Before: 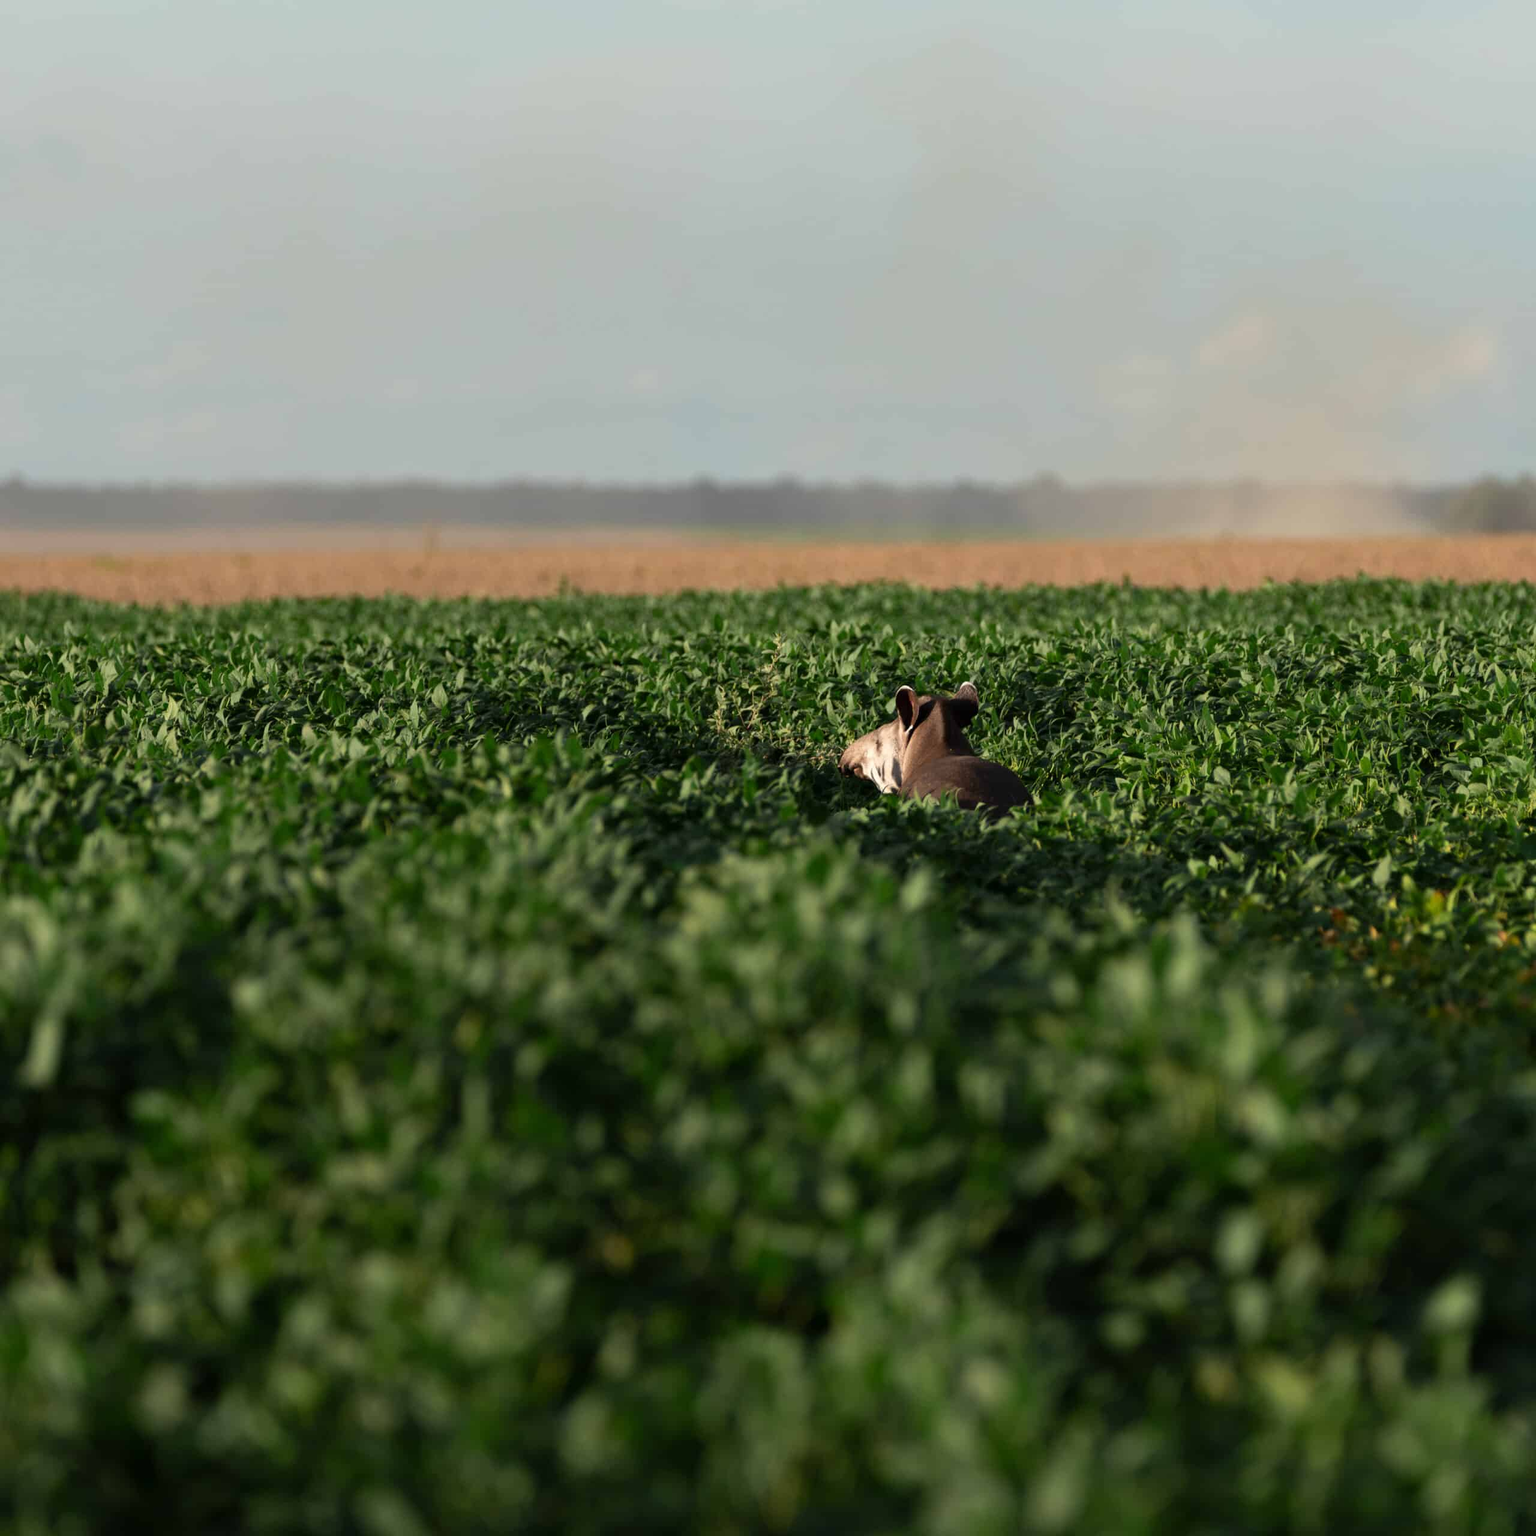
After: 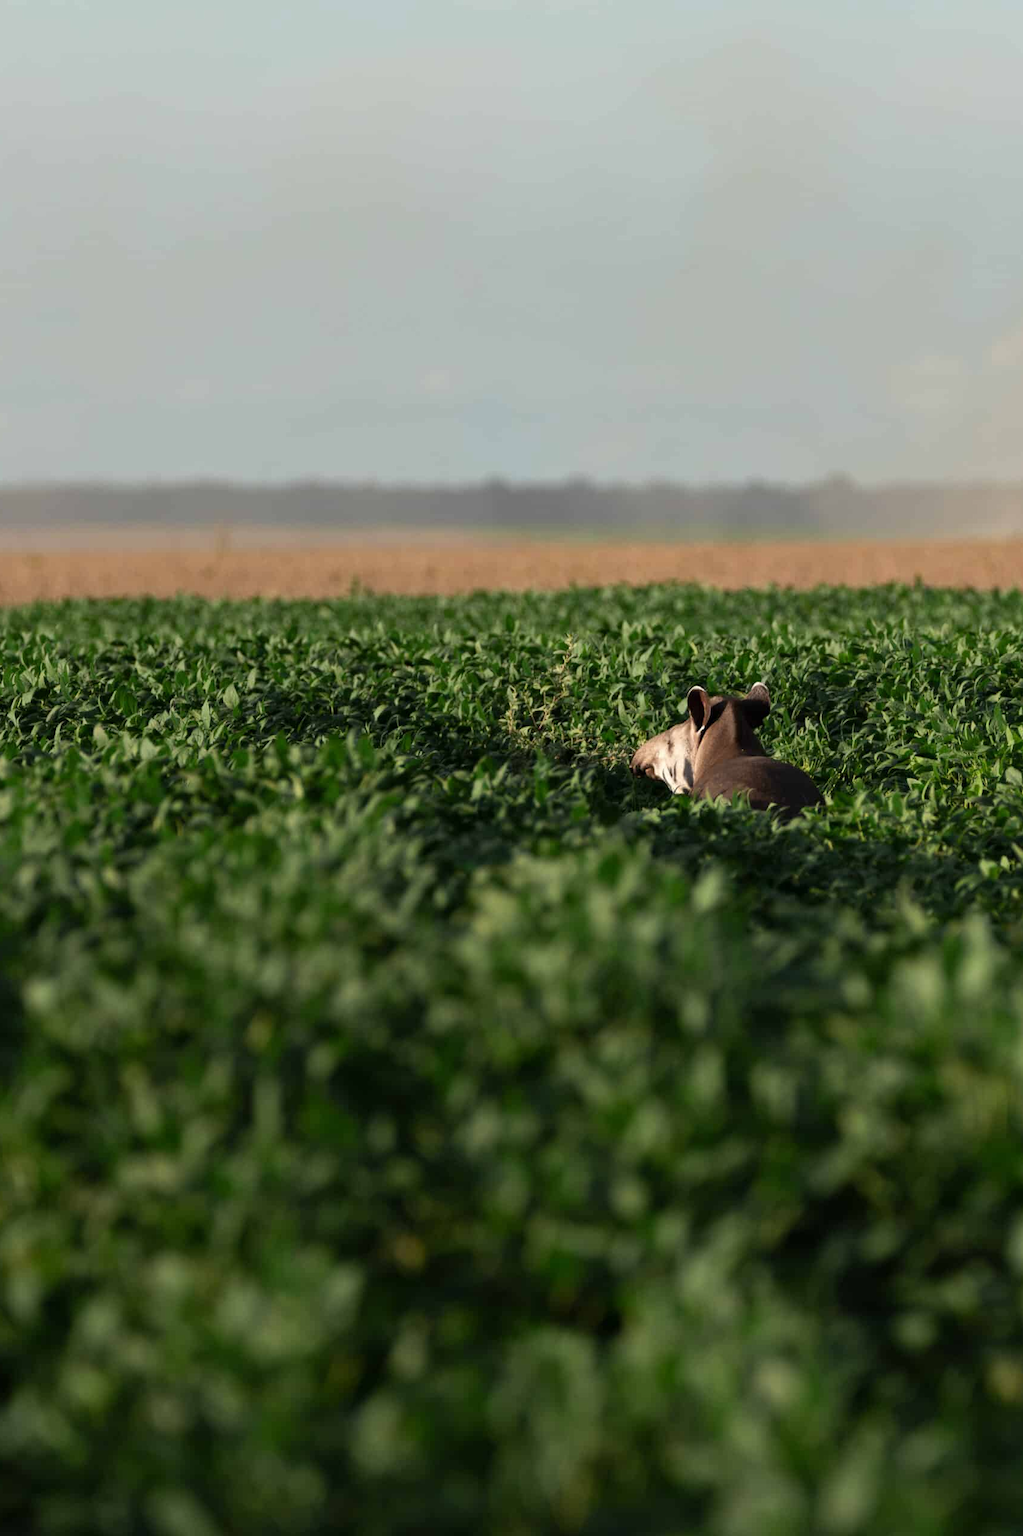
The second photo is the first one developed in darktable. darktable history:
color zones: curves: ch0 [(0.068, 0.464) (0.25, 0.5) (0.48, 0.508) (0.75, 0.536) (0.886, 0.476) (0.967, 0.456)]; ch1 [(0.066, 0.456) (0.25, 0.5) (0.616, 0.508) (0.746, 0.56) (0.934, 0.444)]
crop and rotate: left 13.599%, right 19.77%
